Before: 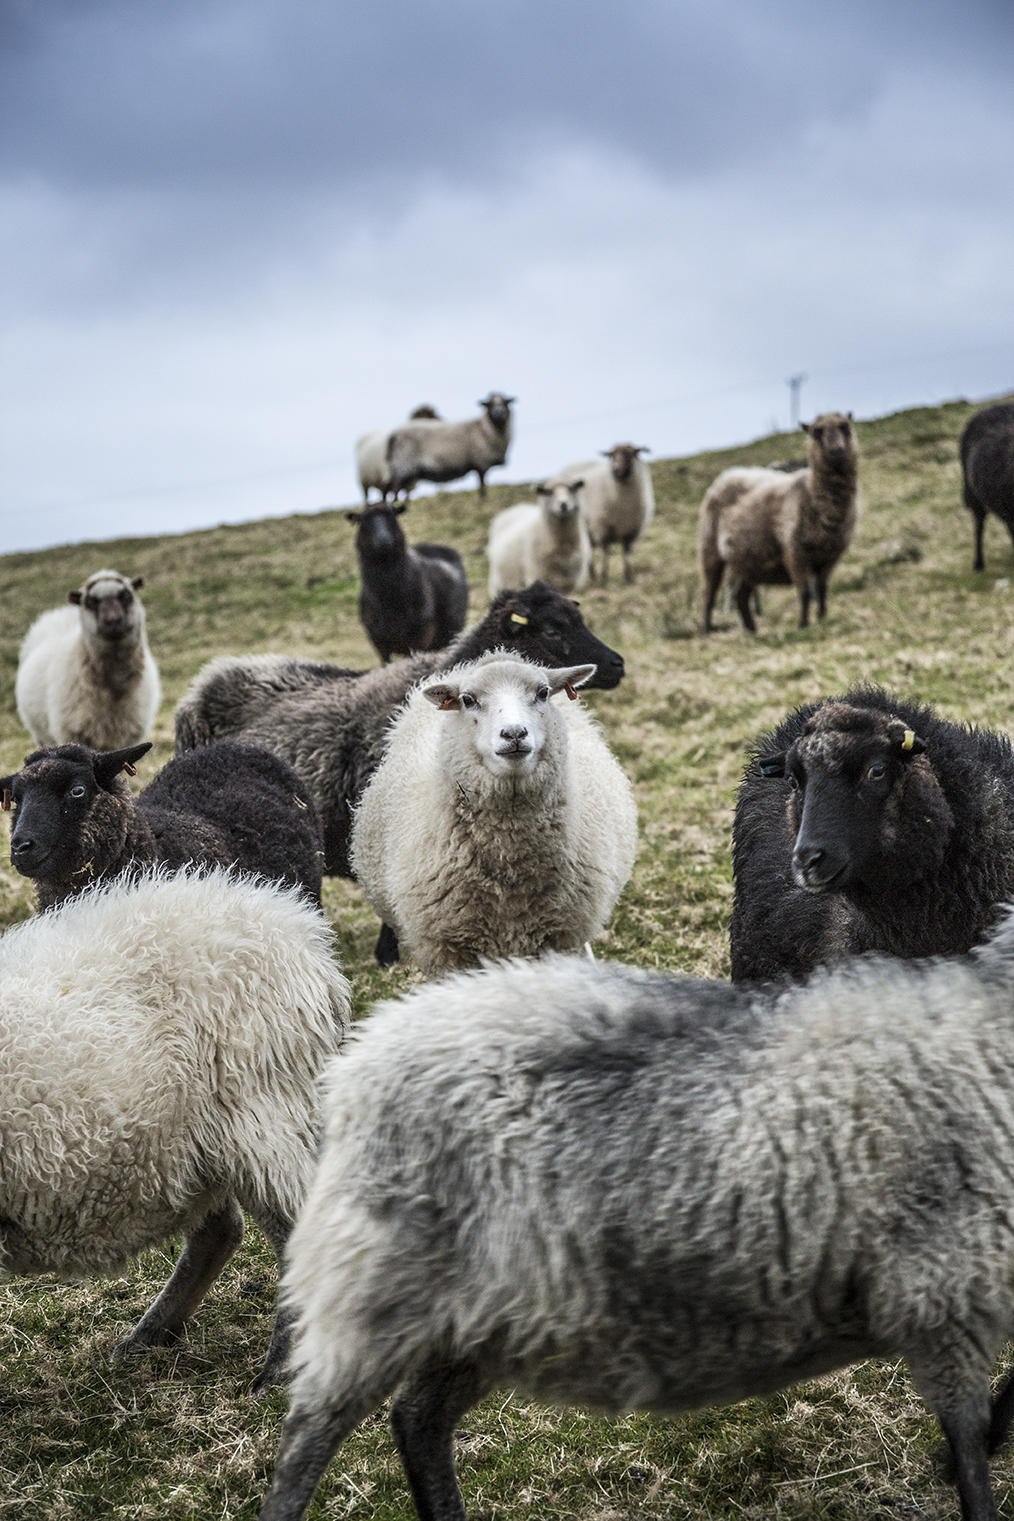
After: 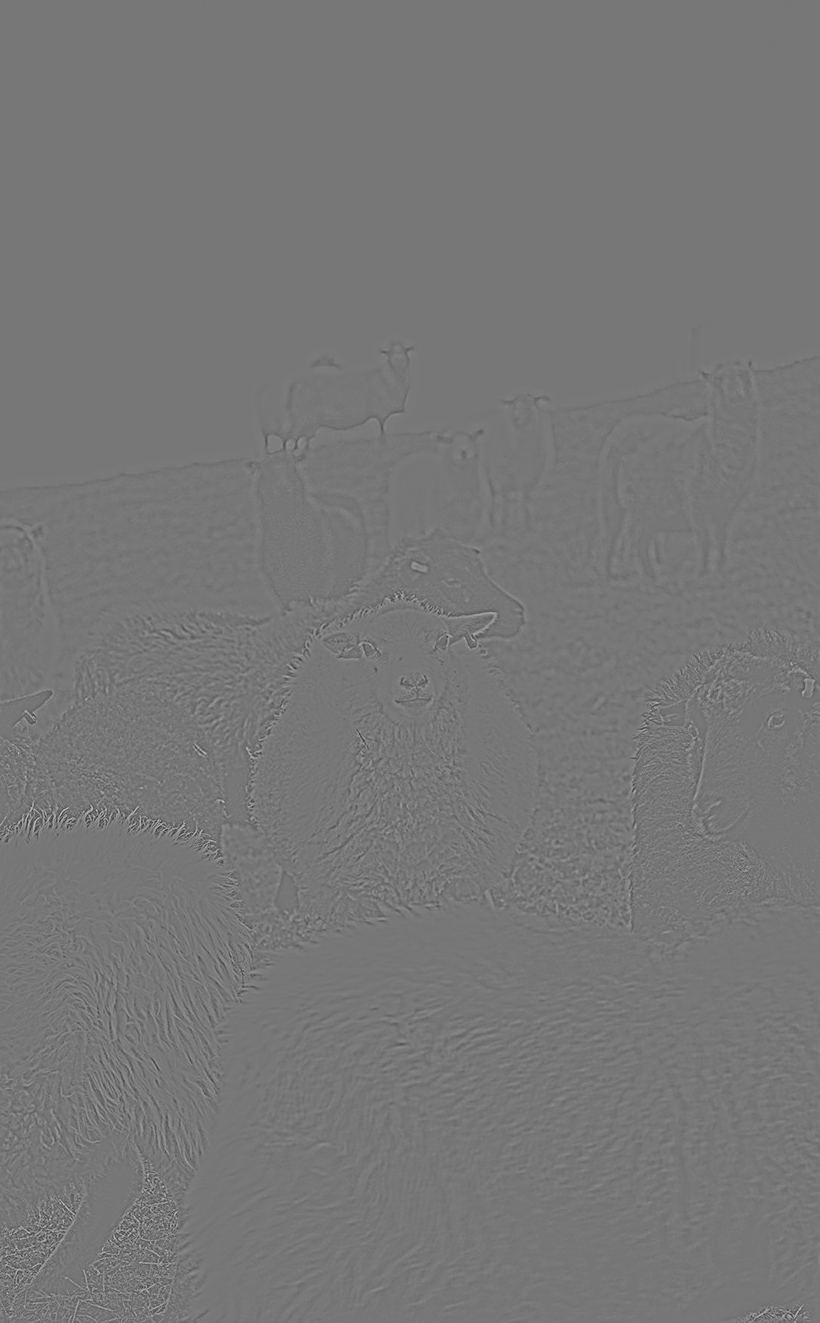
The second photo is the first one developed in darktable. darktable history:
crop: left 9.929%, top 3.475%, right 9.188%, bottom 9.529%
exposure: compensate highlight preservation false
highpass: sharpness 5.84%, contrast boost 8.44%
sharpen: on, module defaults
